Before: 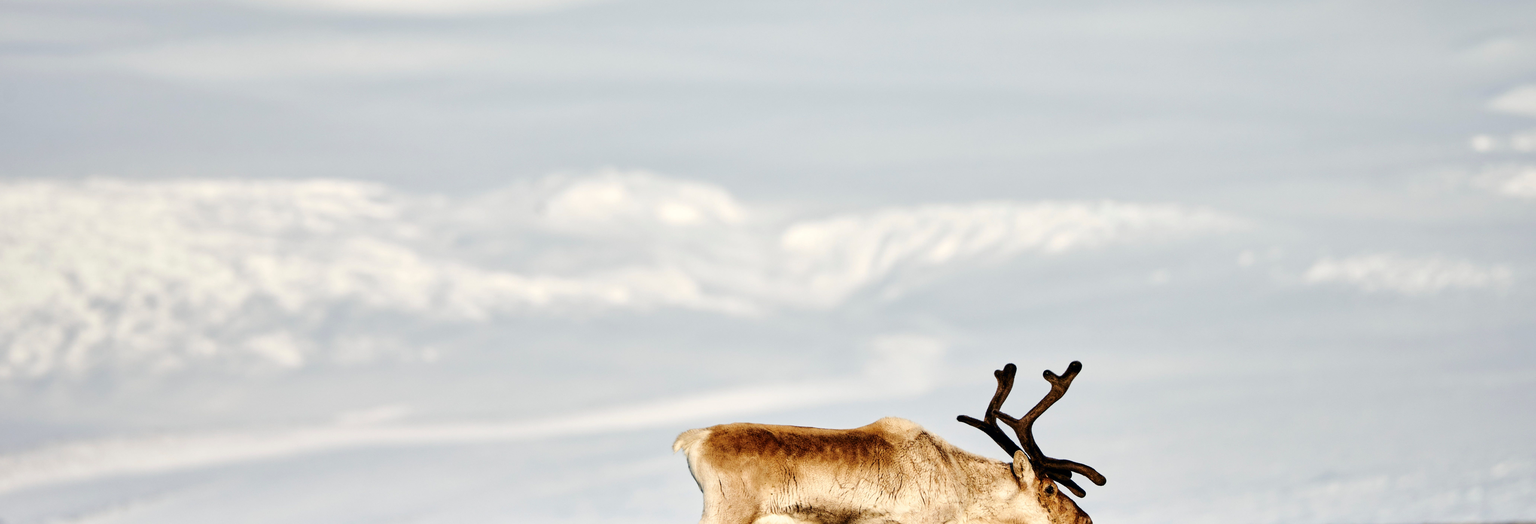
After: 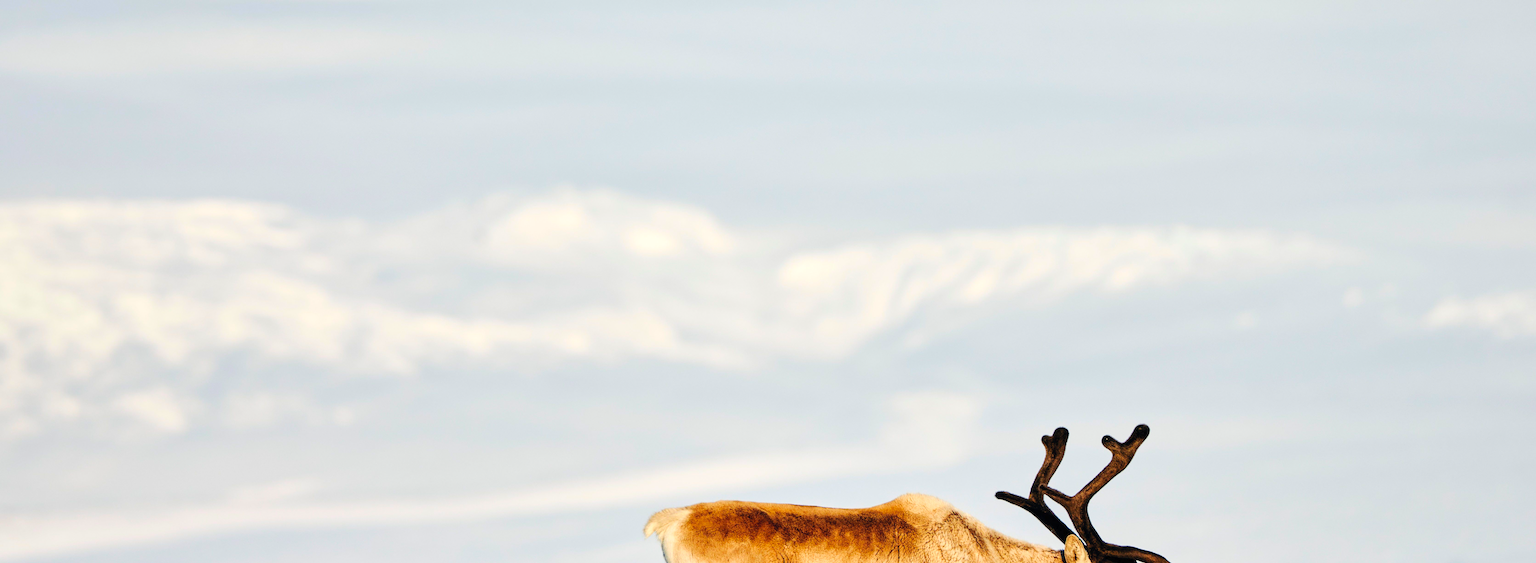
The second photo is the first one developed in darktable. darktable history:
crop: left 9.929%, top 3.475%, right 9.188%, bottom 9.529%
contrast brightness saturation: contrast 0.07, brightness 0.18, saturation 0.4
